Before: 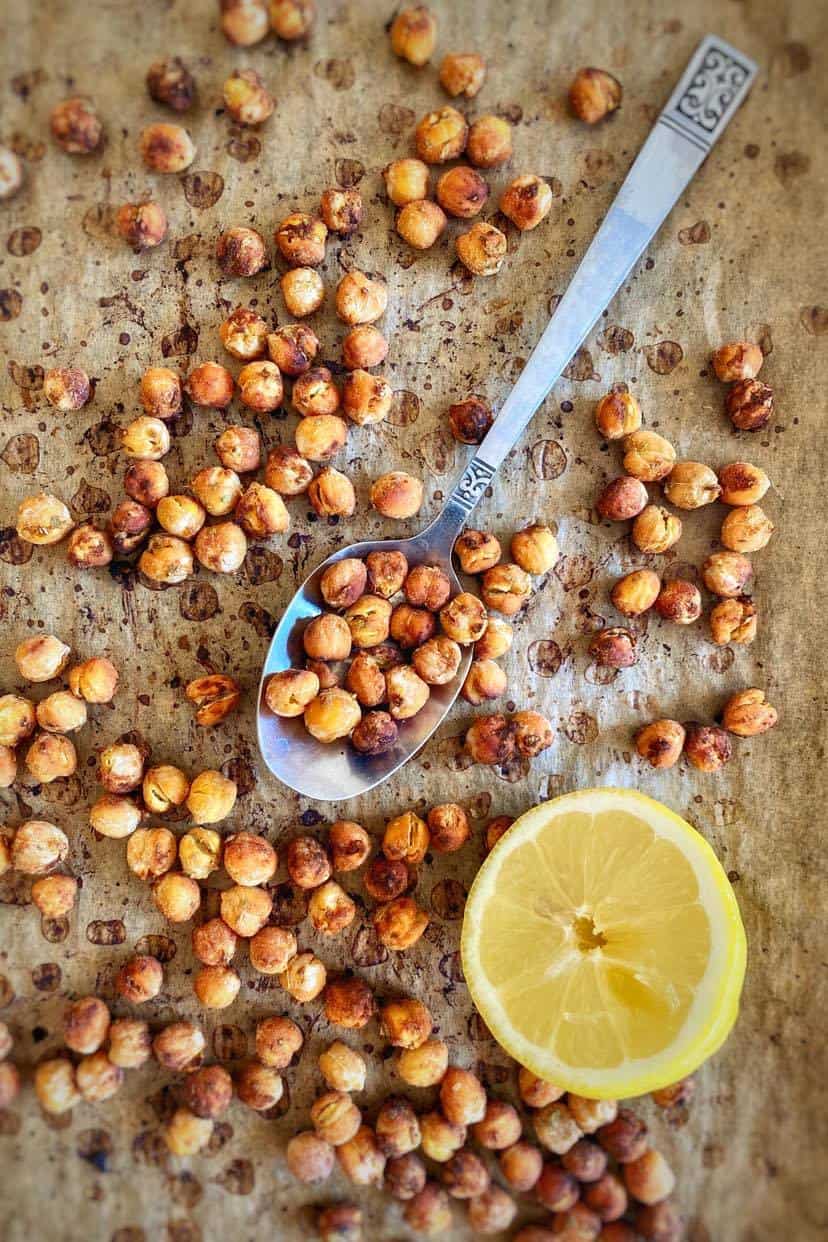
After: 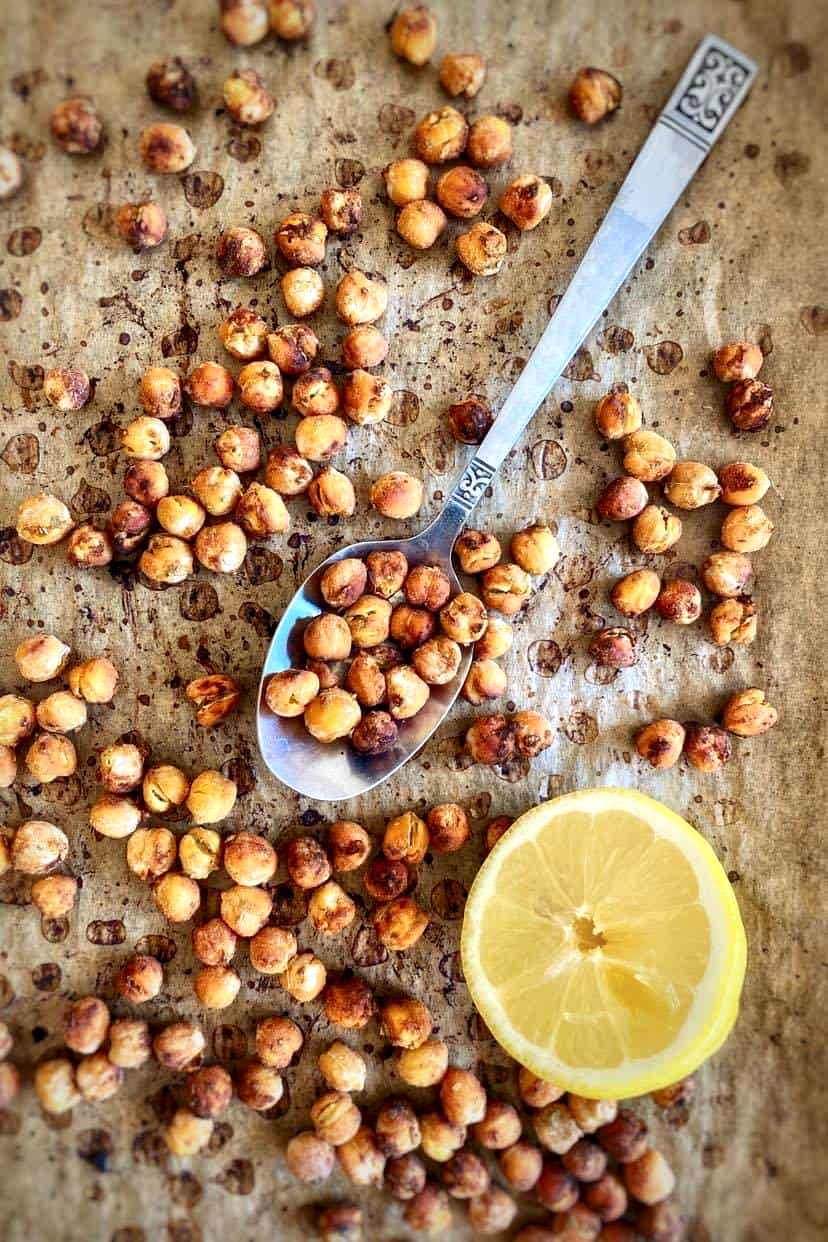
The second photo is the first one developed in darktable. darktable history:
local contrast: mode bilateral grid, contrast 50, coarseness 50, detail 150%, midtone range 0.2
shadows and highlights: shadows -54.6, highlights 84.64, soften with gaussian
